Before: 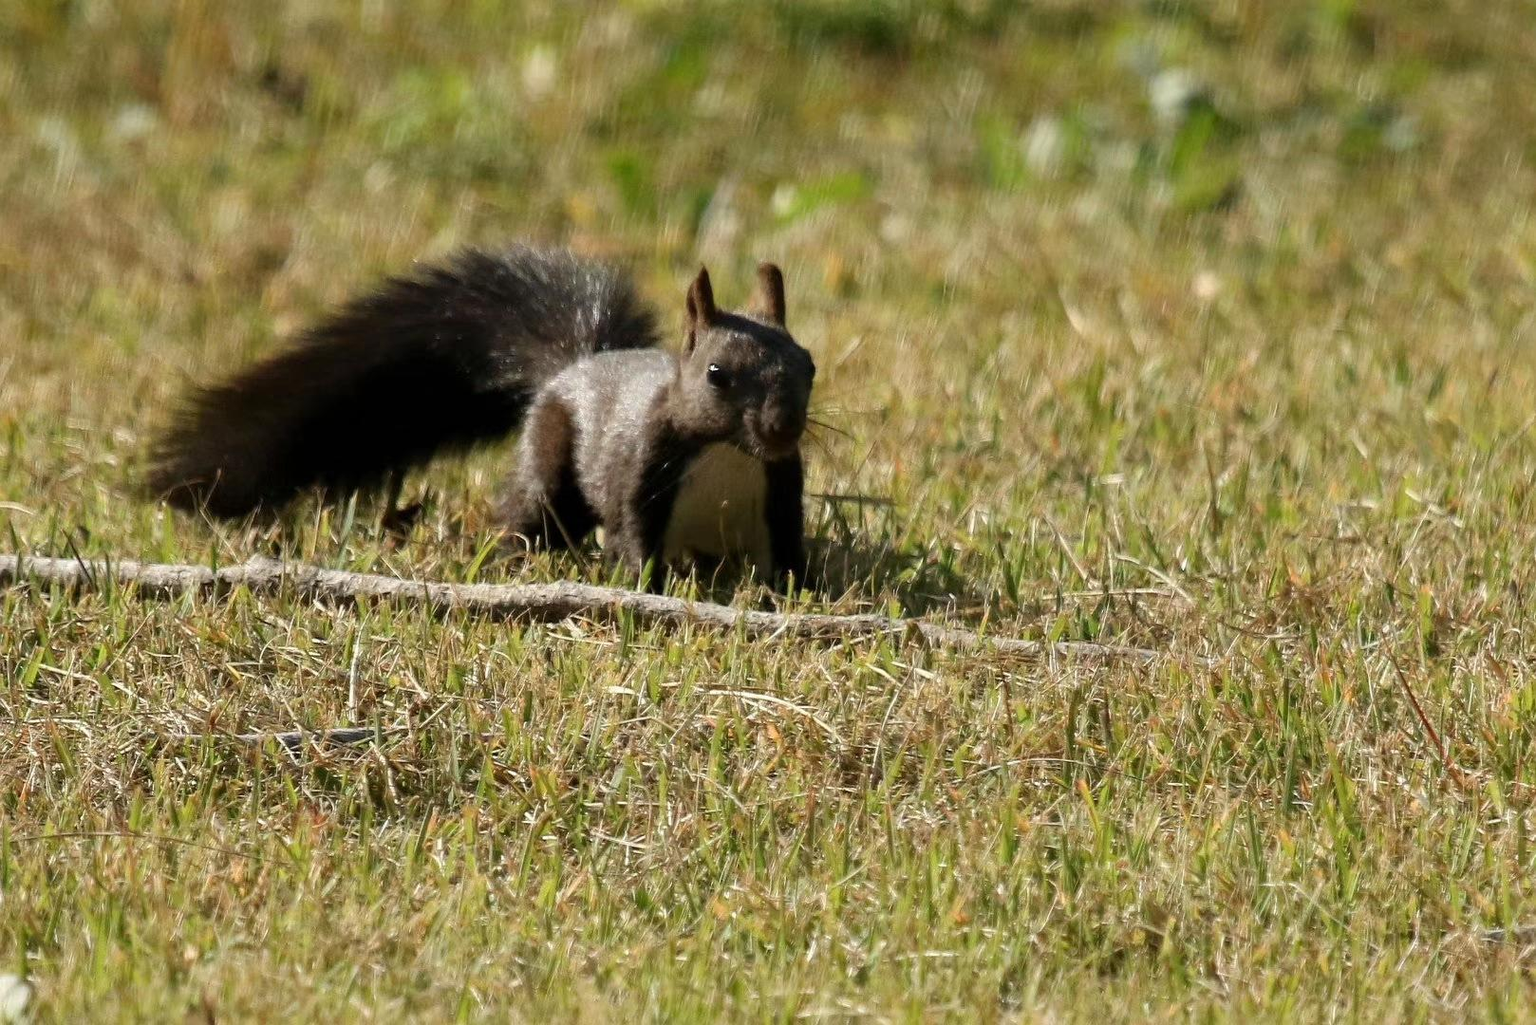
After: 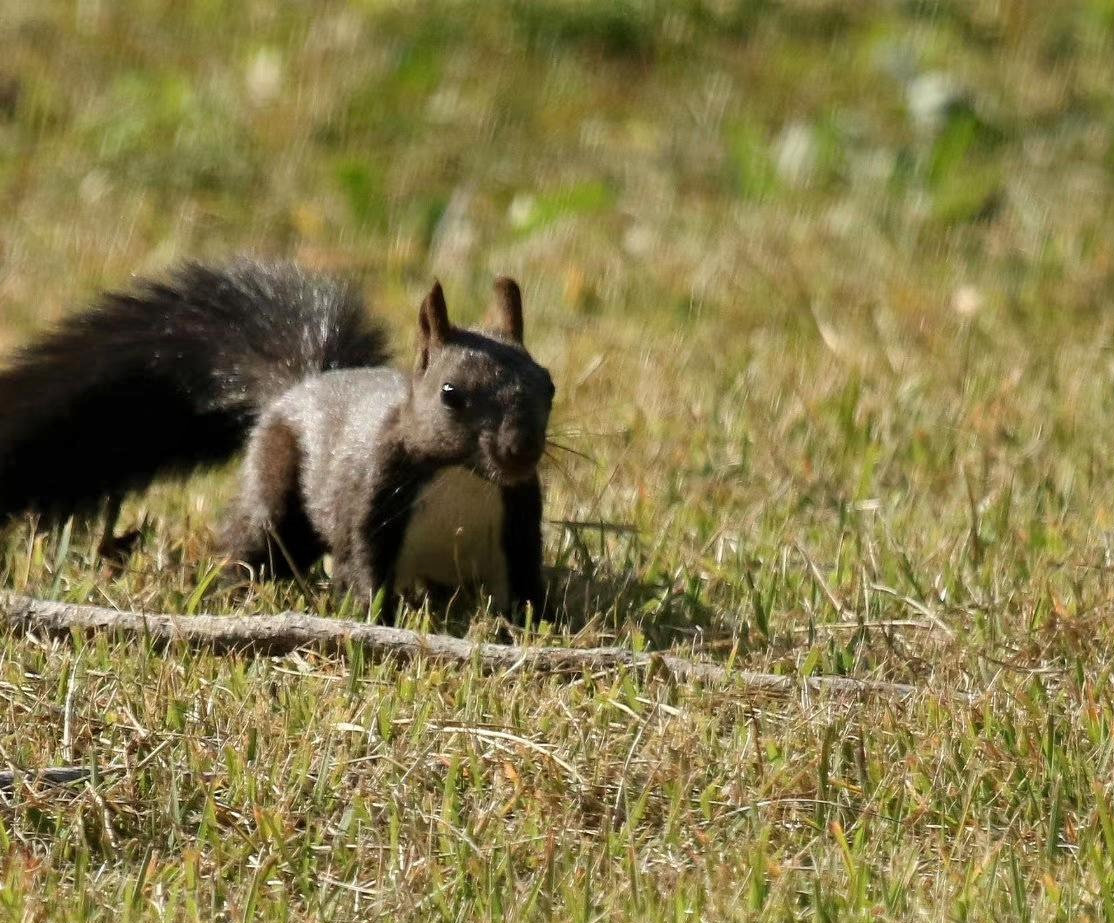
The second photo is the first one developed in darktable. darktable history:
crop: left 18.789%, right 12.306%, bottom 14.482%
shadows and highlights: shadows 75.39, highlights -23.22, soften with gaussian
